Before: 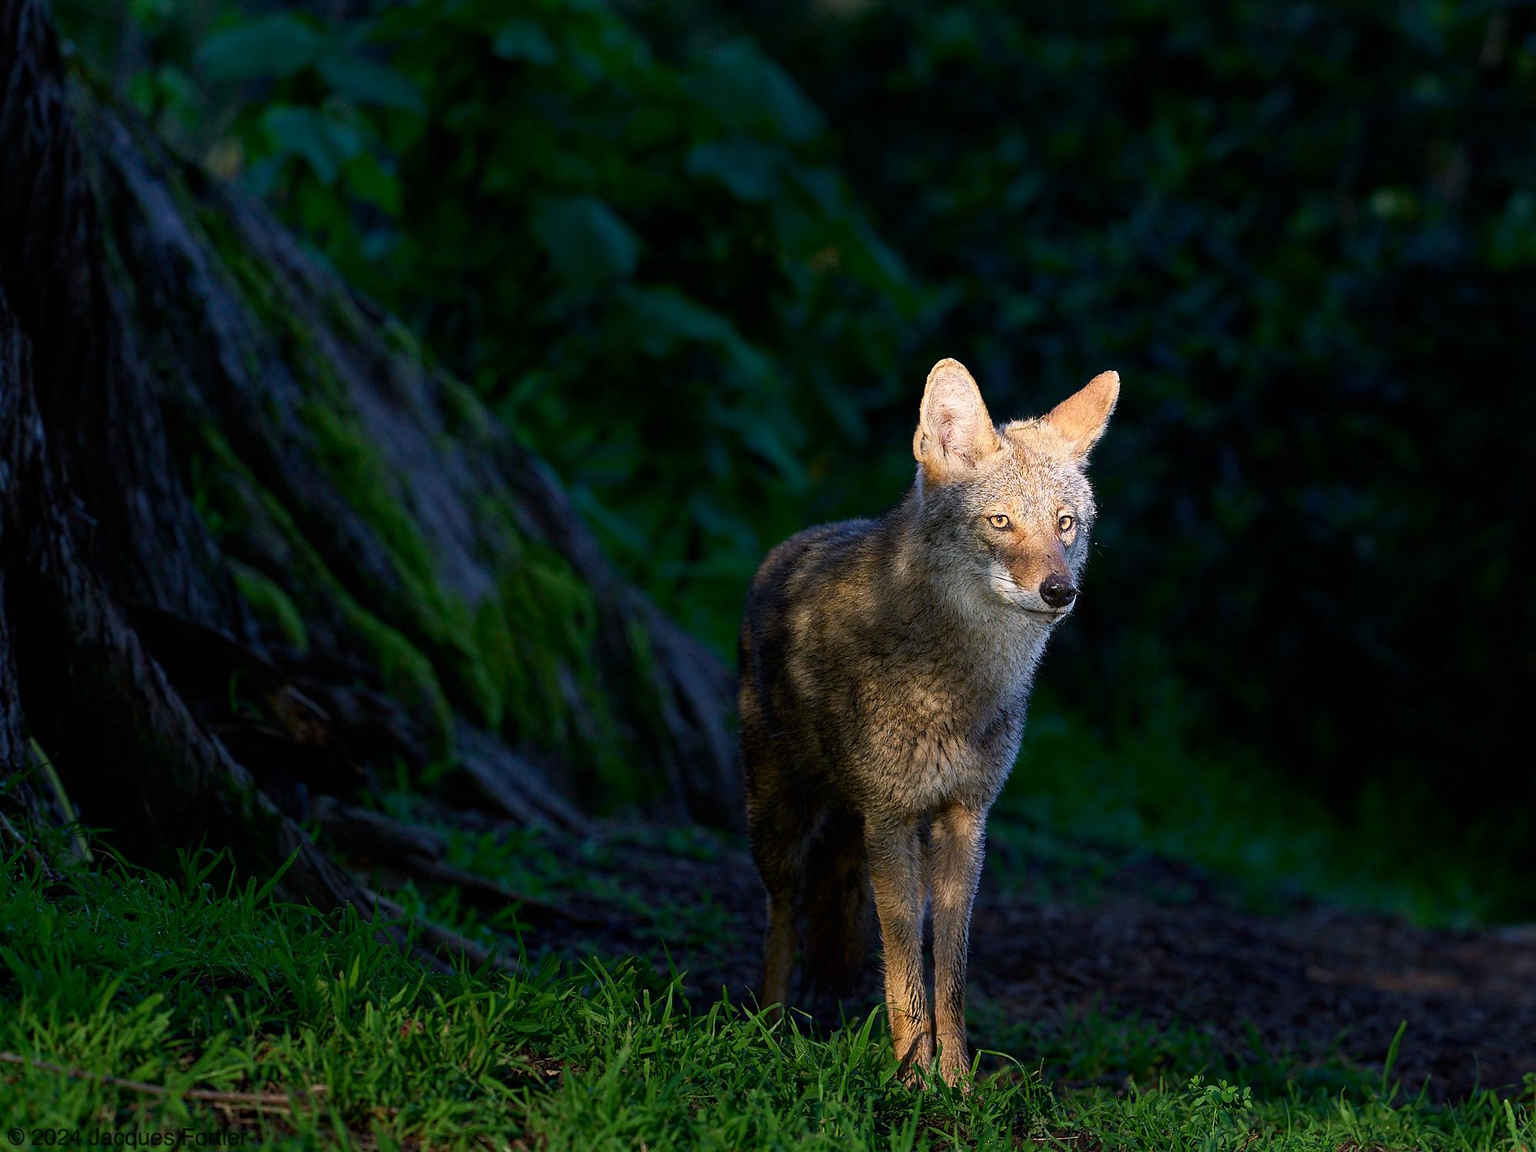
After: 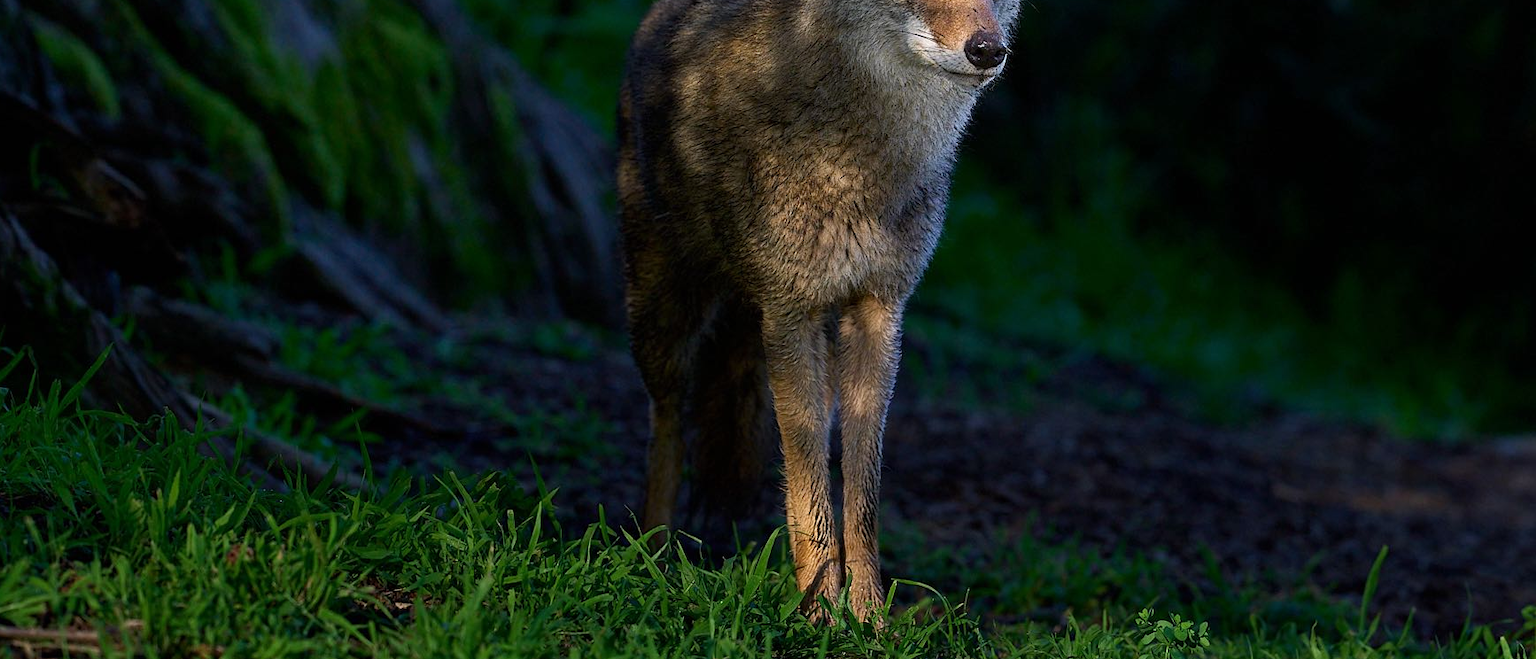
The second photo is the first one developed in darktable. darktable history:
crop and rotate: left 13.294%, top 47.55%, bottom 2.757%
